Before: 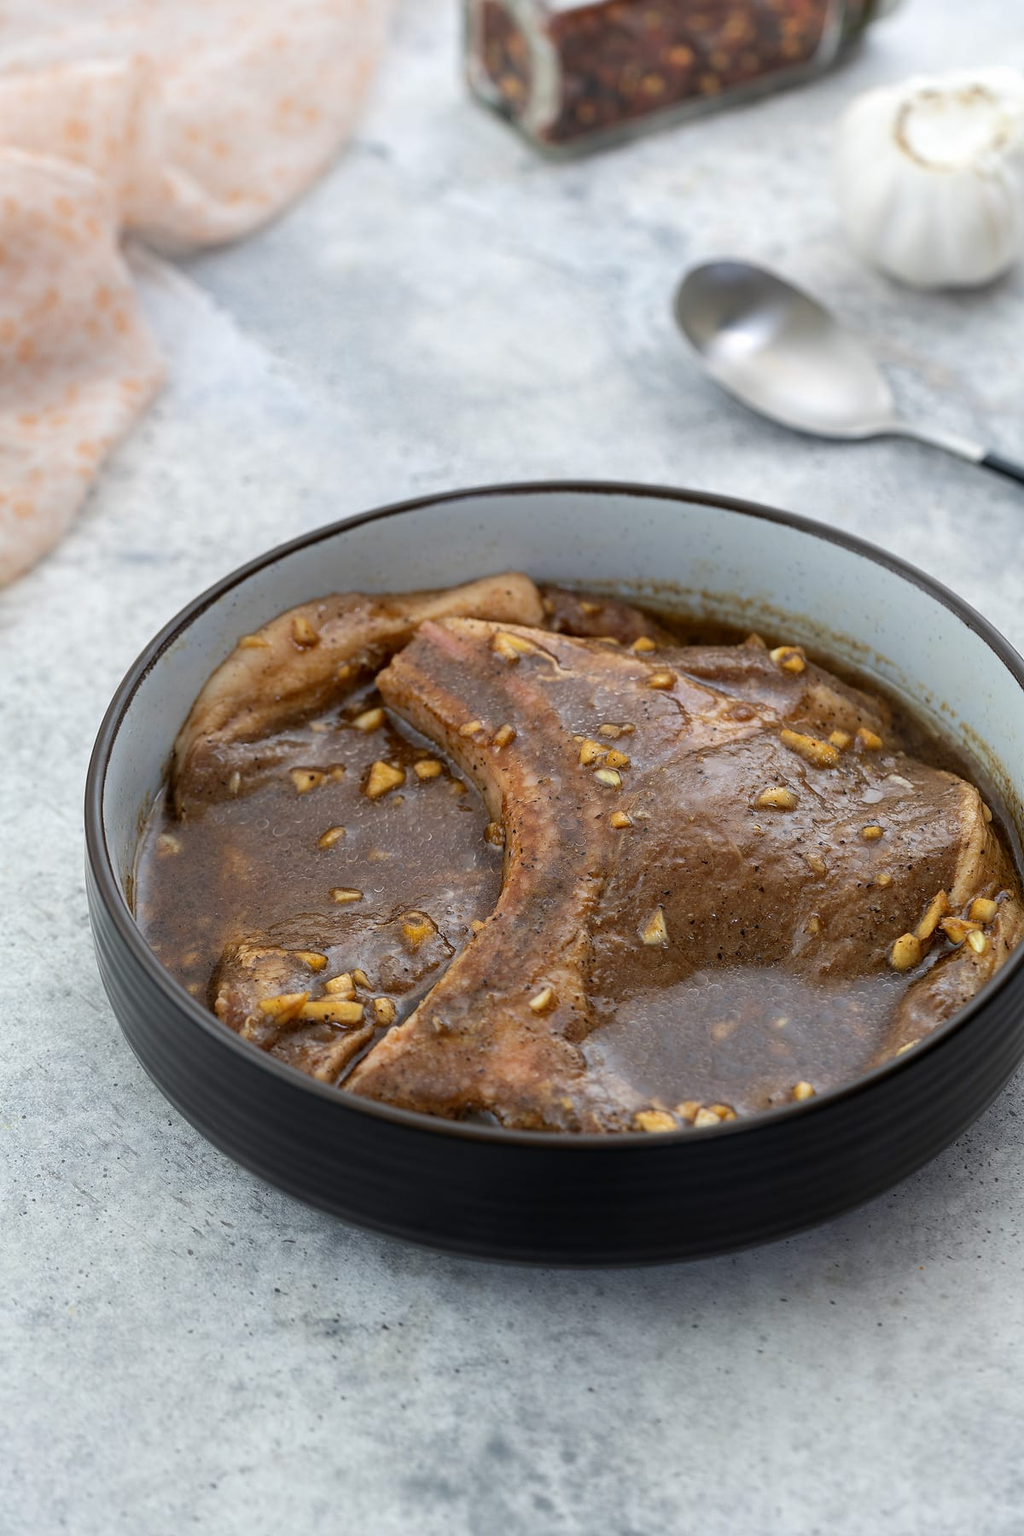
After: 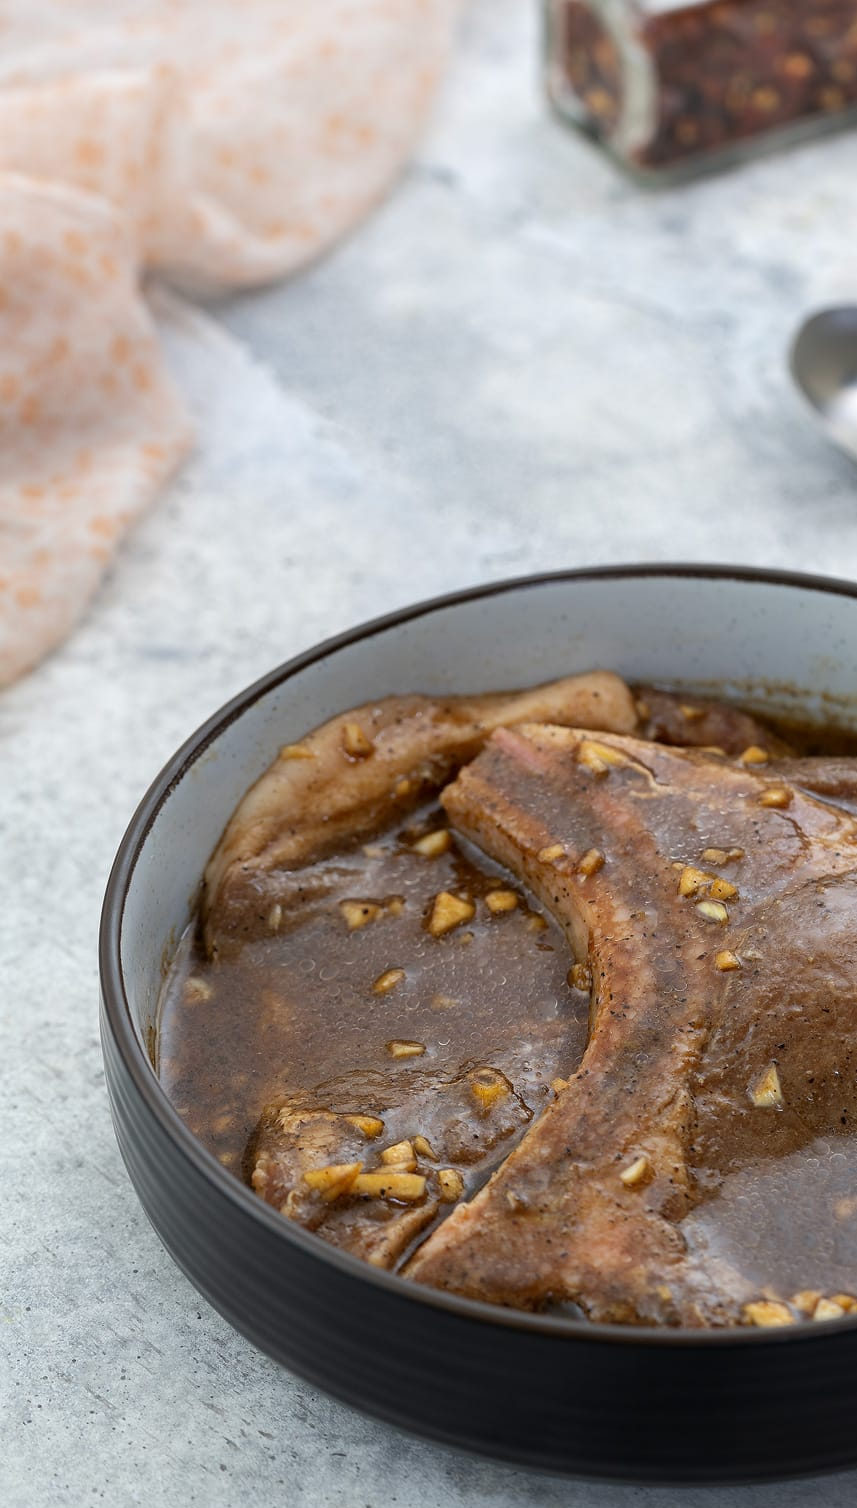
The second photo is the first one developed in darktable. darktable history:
crop: right 28.541%, bottom 16.195%
